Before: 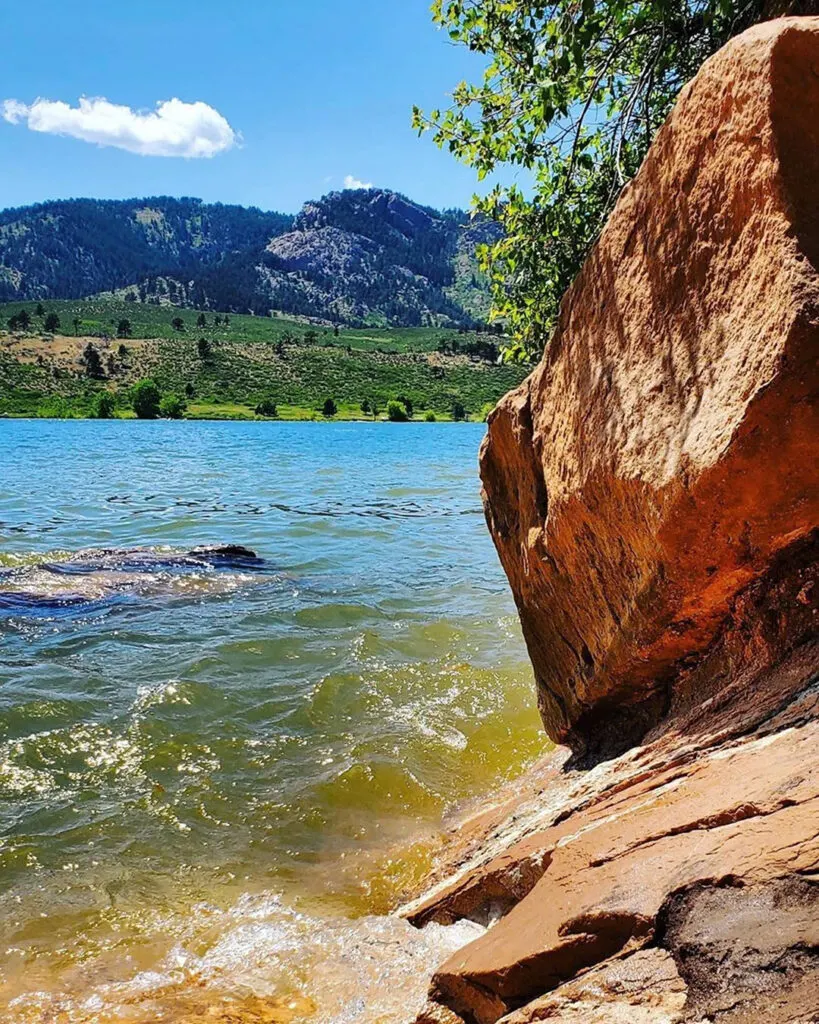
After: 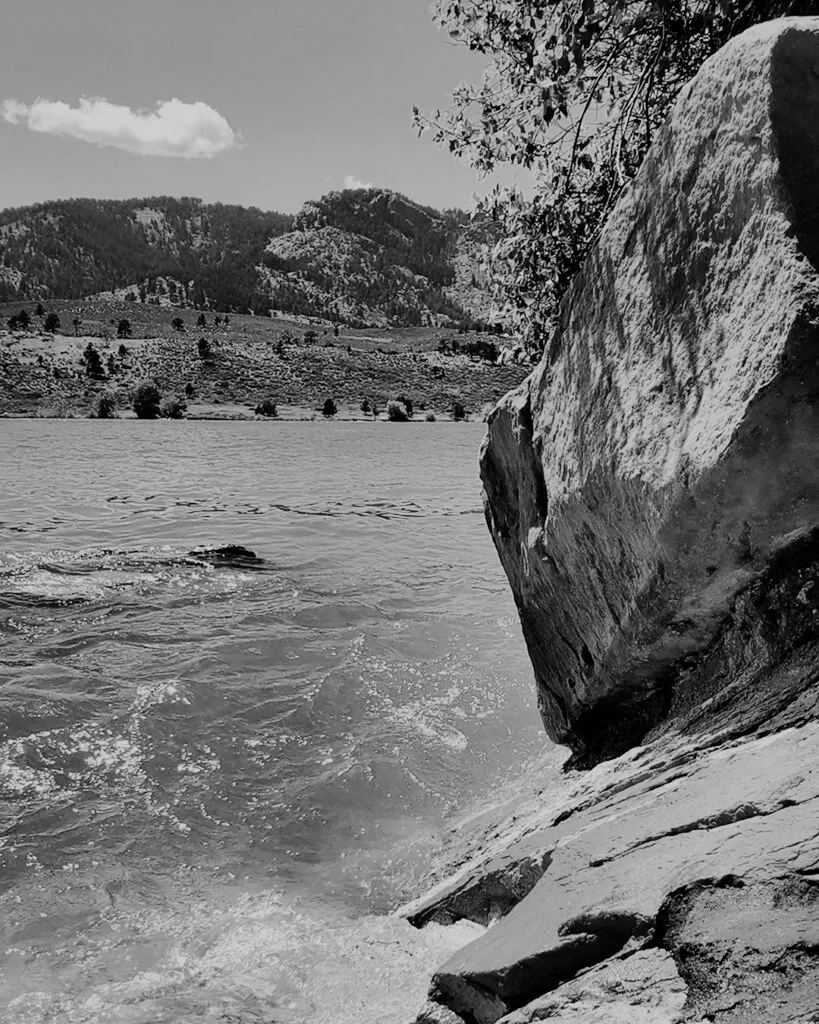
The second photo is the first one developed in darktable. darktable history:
white balance: red 1, blue 1
filmic rgb: black relative exposure -7.32 EV, white relative exposure 5.09 EV, hardness 3.2
monochrome: on, module defaults
